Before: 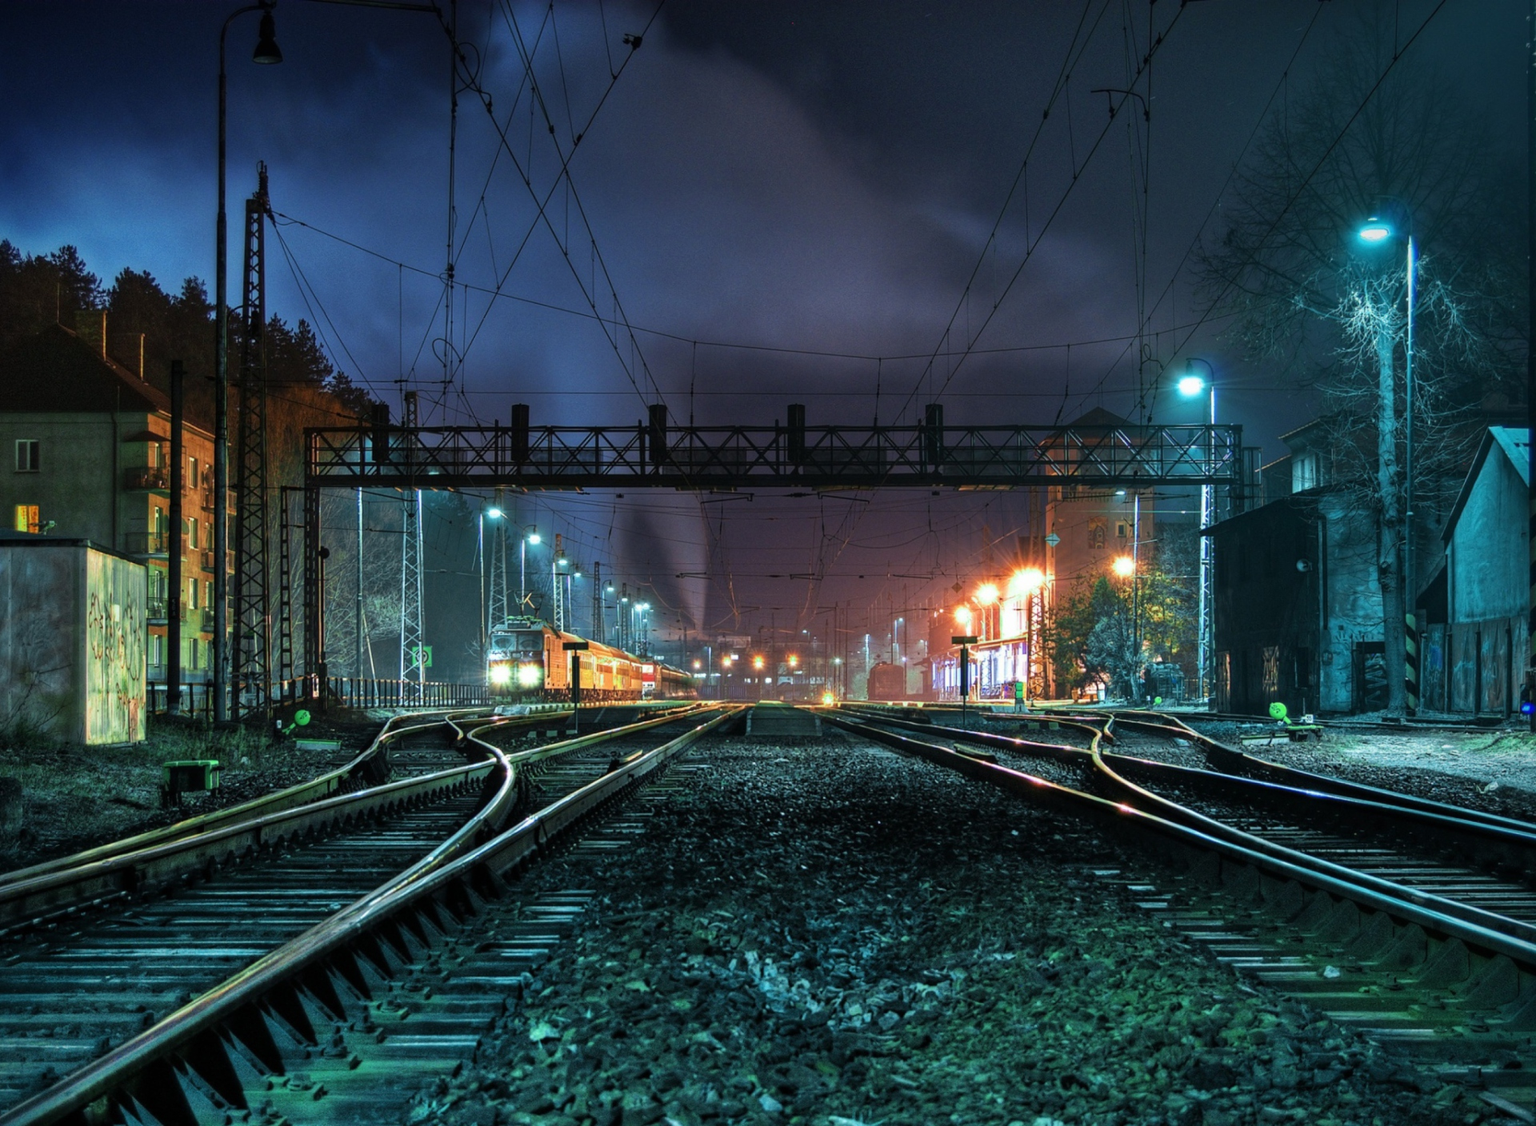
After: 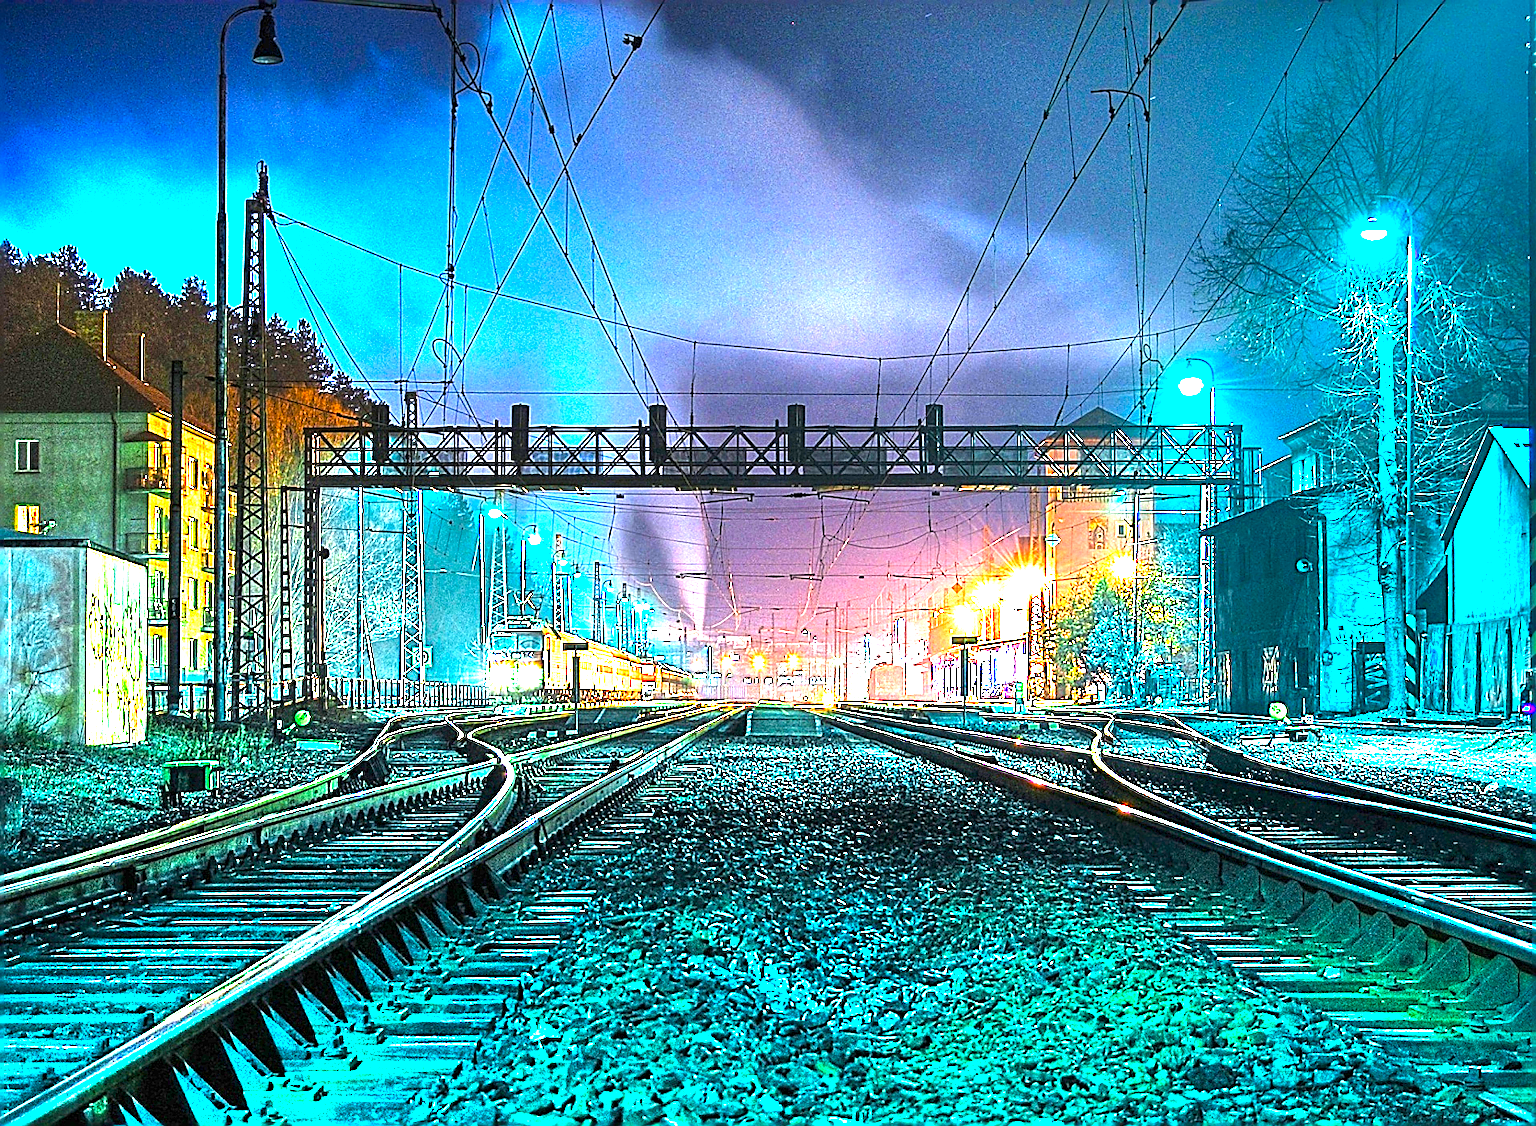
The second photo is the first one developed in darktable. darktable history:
sharpen: amount 1.999
tone curve: color space Lab, independent channels, preserve colors none
exposure: exposure 3.007 EV, compensate highlight preservation false
color balance rgb: linear chroma grading › global chroma 14.438%, perceptual saturation grading › global saturation 30.584%, perceptual brilliance grading › highlights 2.926%, global vibrance 25.012%, contrast 10.547%
